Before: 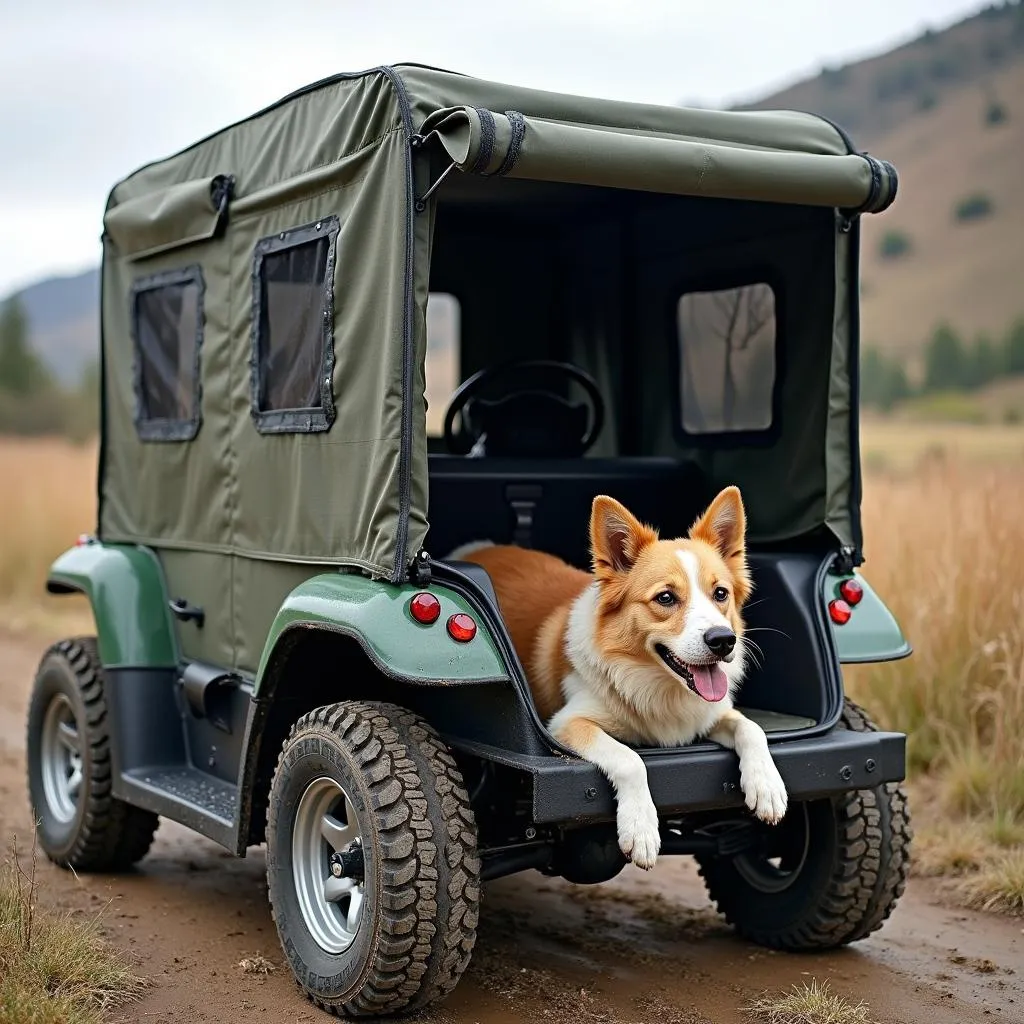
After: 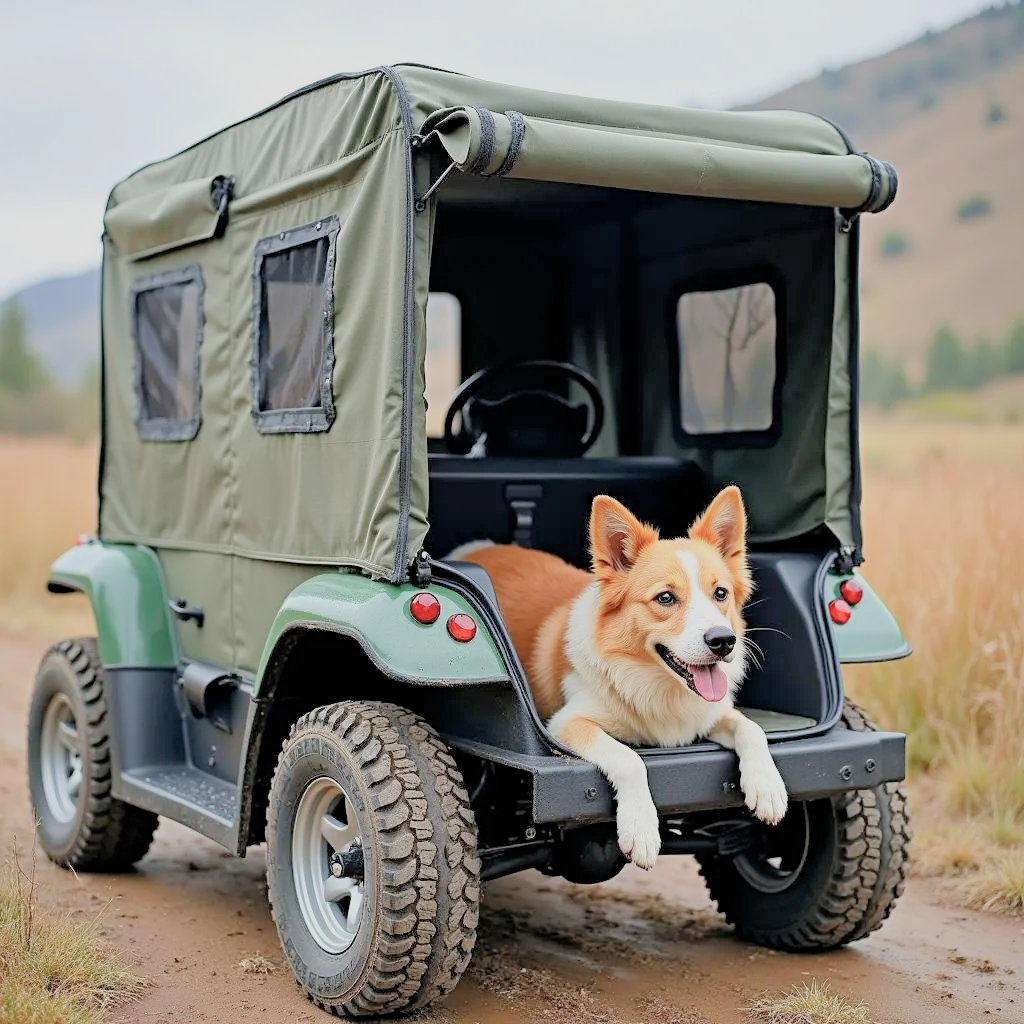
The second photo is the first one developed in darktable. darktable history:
contrast brightness saturation: contrast 0.048, brightness 0.069, saturation 0.011
filmic rgb: black relative exposure -7.07 EV, white relative exposure 6.05 EV, threshold 3.01 EV, target black luminance 0%, hardness 2.75, latitude 61.88%, contrast 0.694, highlights saturation mix 10.3%, shadows ↔ highlights balance -0.085%, enable highlight reconstruction true
exposure: exposure 1.229 EV, compensate highlight preservation false
